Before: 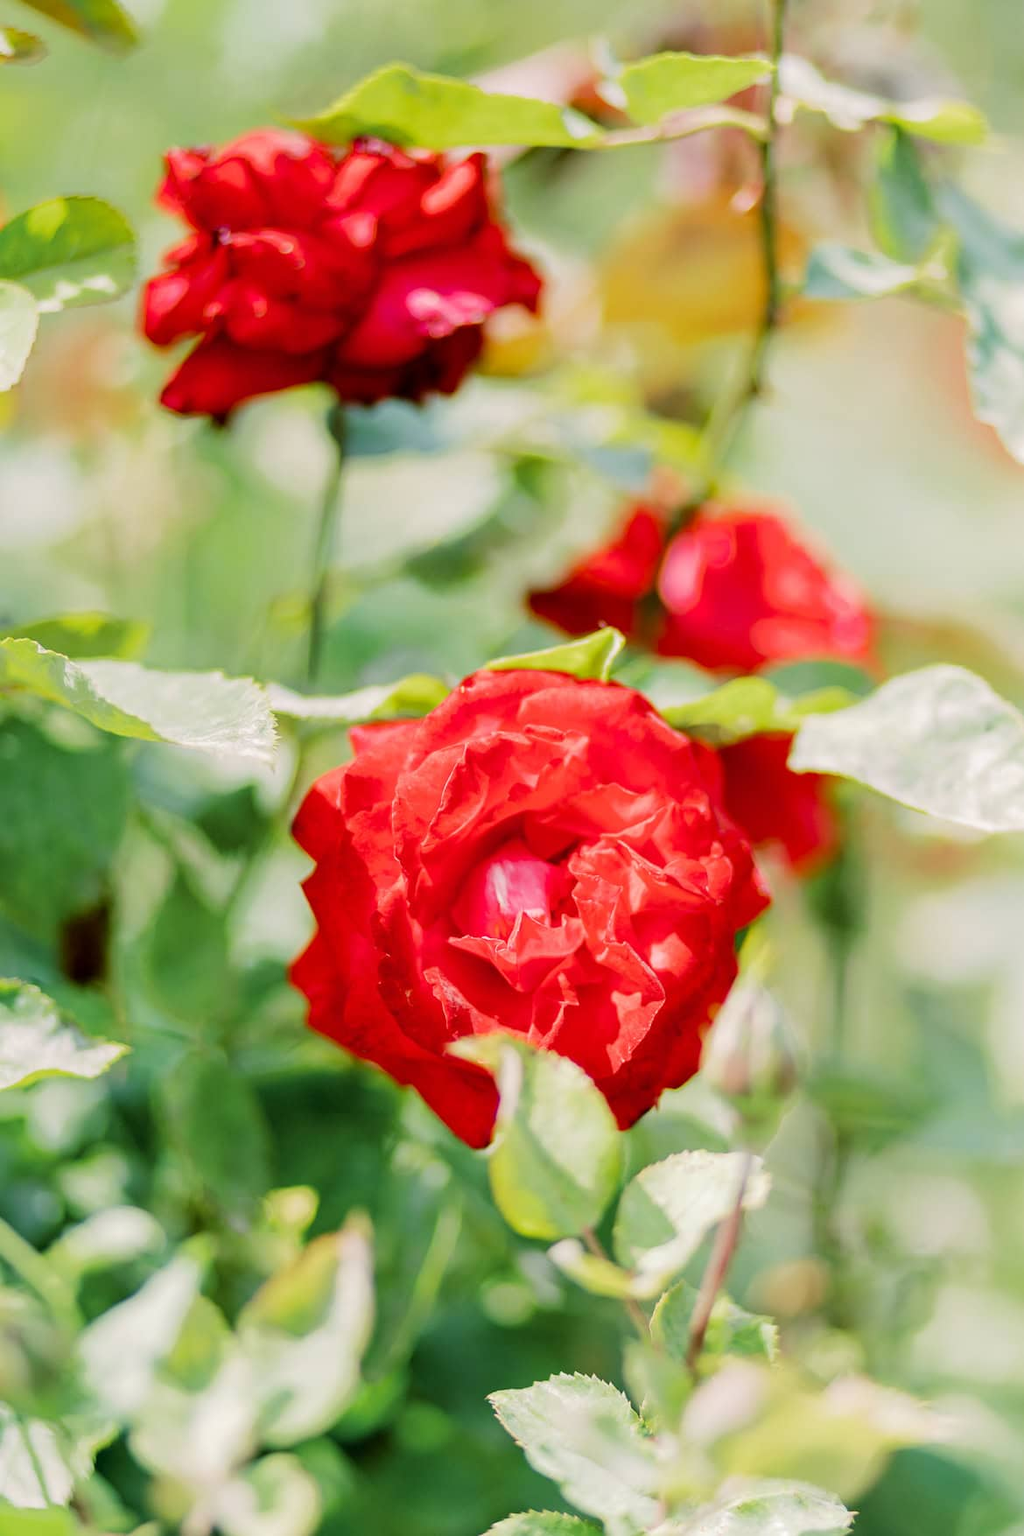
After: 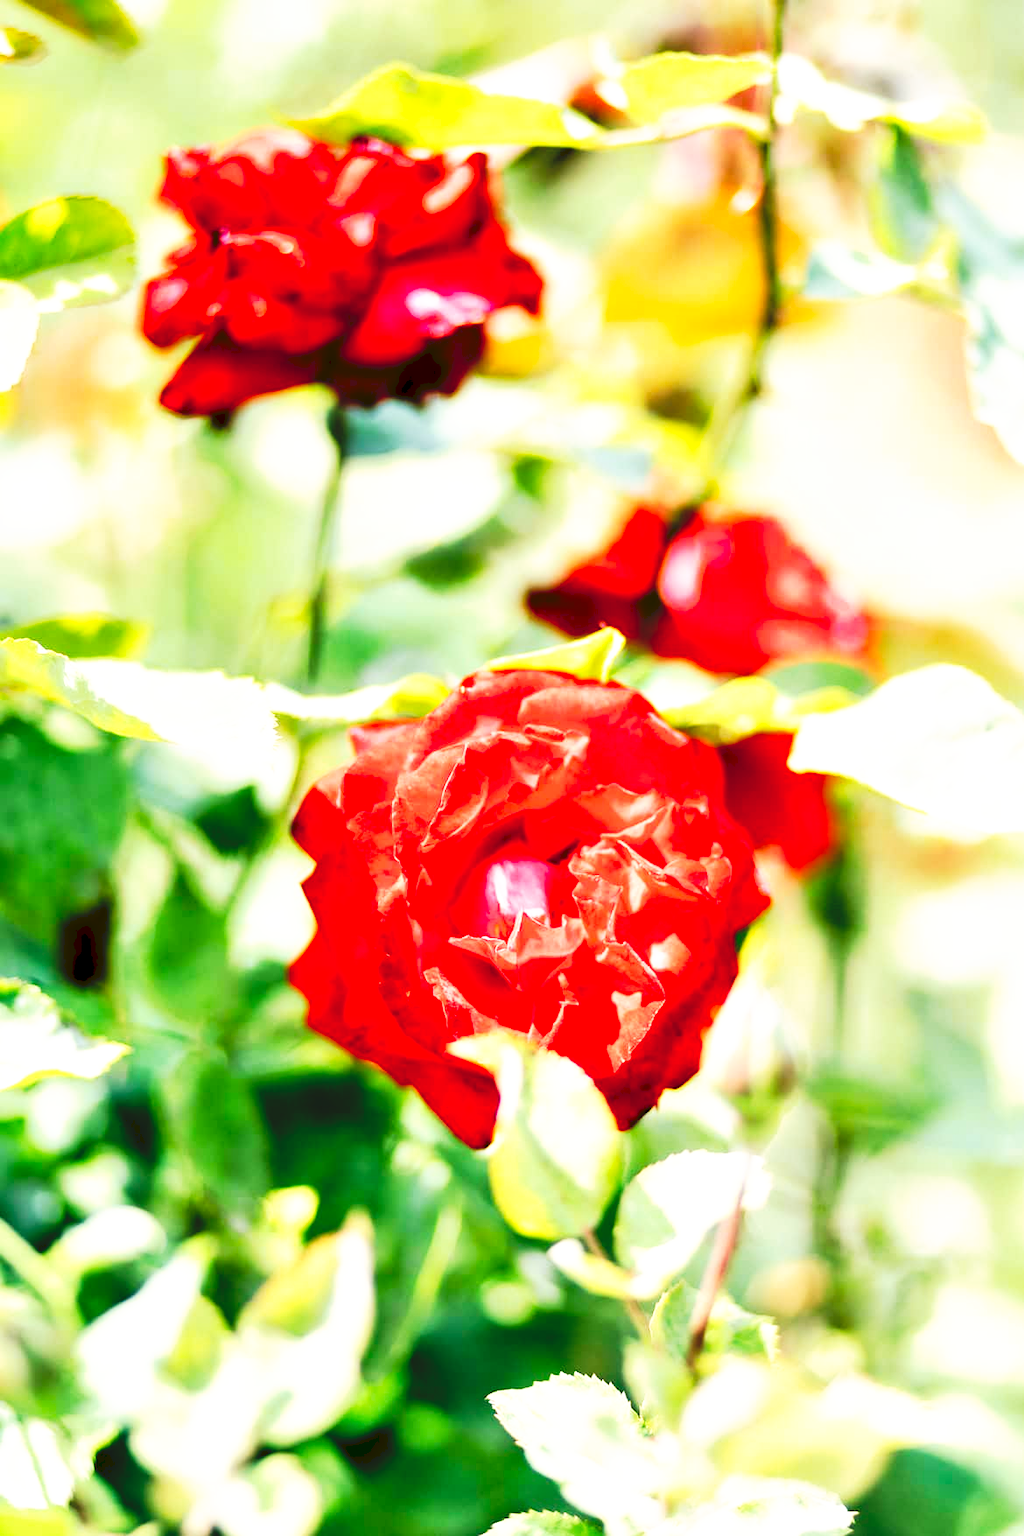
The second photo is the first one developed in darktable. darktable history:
tone curve: curves: ch0 [(0, 0) (0.003, 0.082) (0.011, 0.082) (0.025, 0.088) (0.044, 0.088) (0.069, 0.093) (0.1, 0.101) (0.136, 0.109) (0.177, 0.129) (0.224, 0.155) (0.277, 0.214) (0.335, 0.289) (0.399, 0.378) (0.468, 0.476) (0.543, 0.589) (0.623, 0.713) (0.709, 0.826) (0.801, 0.908) (0.898, 0.98) (1, 1)], preserve colors none
contrast equalizer: octaves 7, y [[0.514, 0.573, 0.581, 0.508, 0.5, 0.5], [0.5 ×6], [0.5 ×6], [0 ×6], [0 ×6]]
exposure: black level correction -0.002, exposure 0.542 EV, compensate highlight preservation false
